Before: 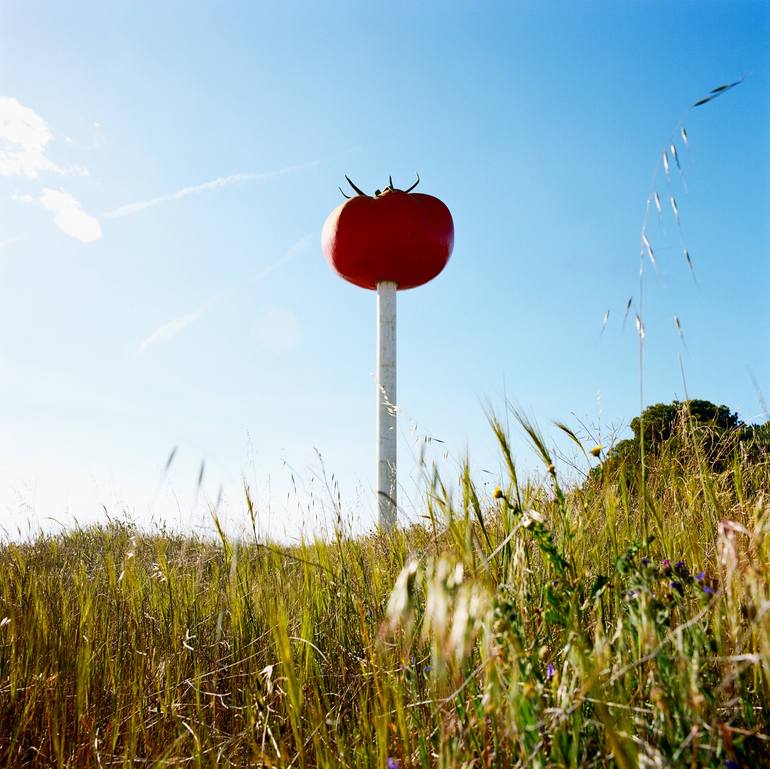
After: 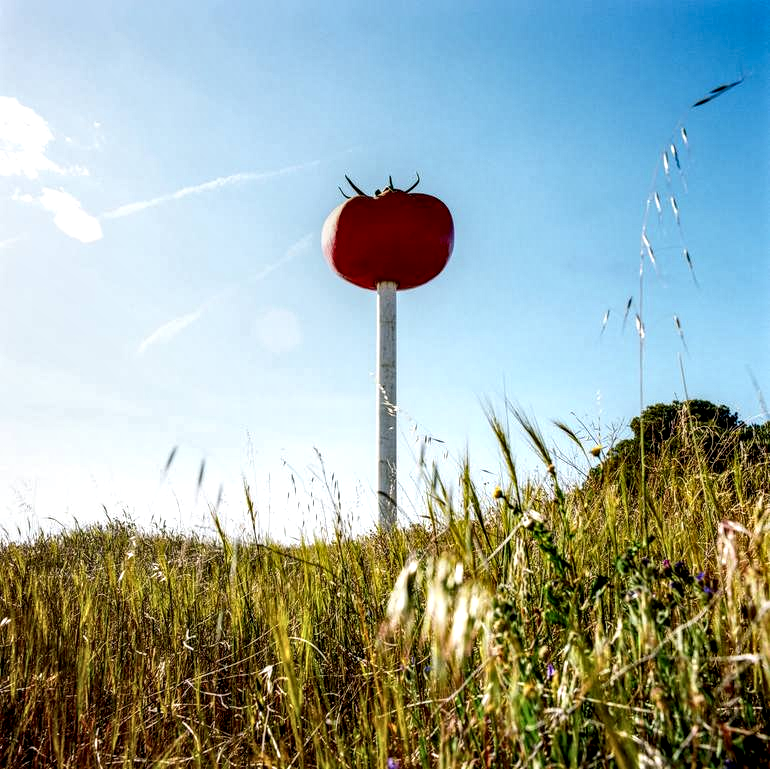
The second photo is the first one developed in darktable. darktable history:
local contrast: highlights 16%, detail 187%
